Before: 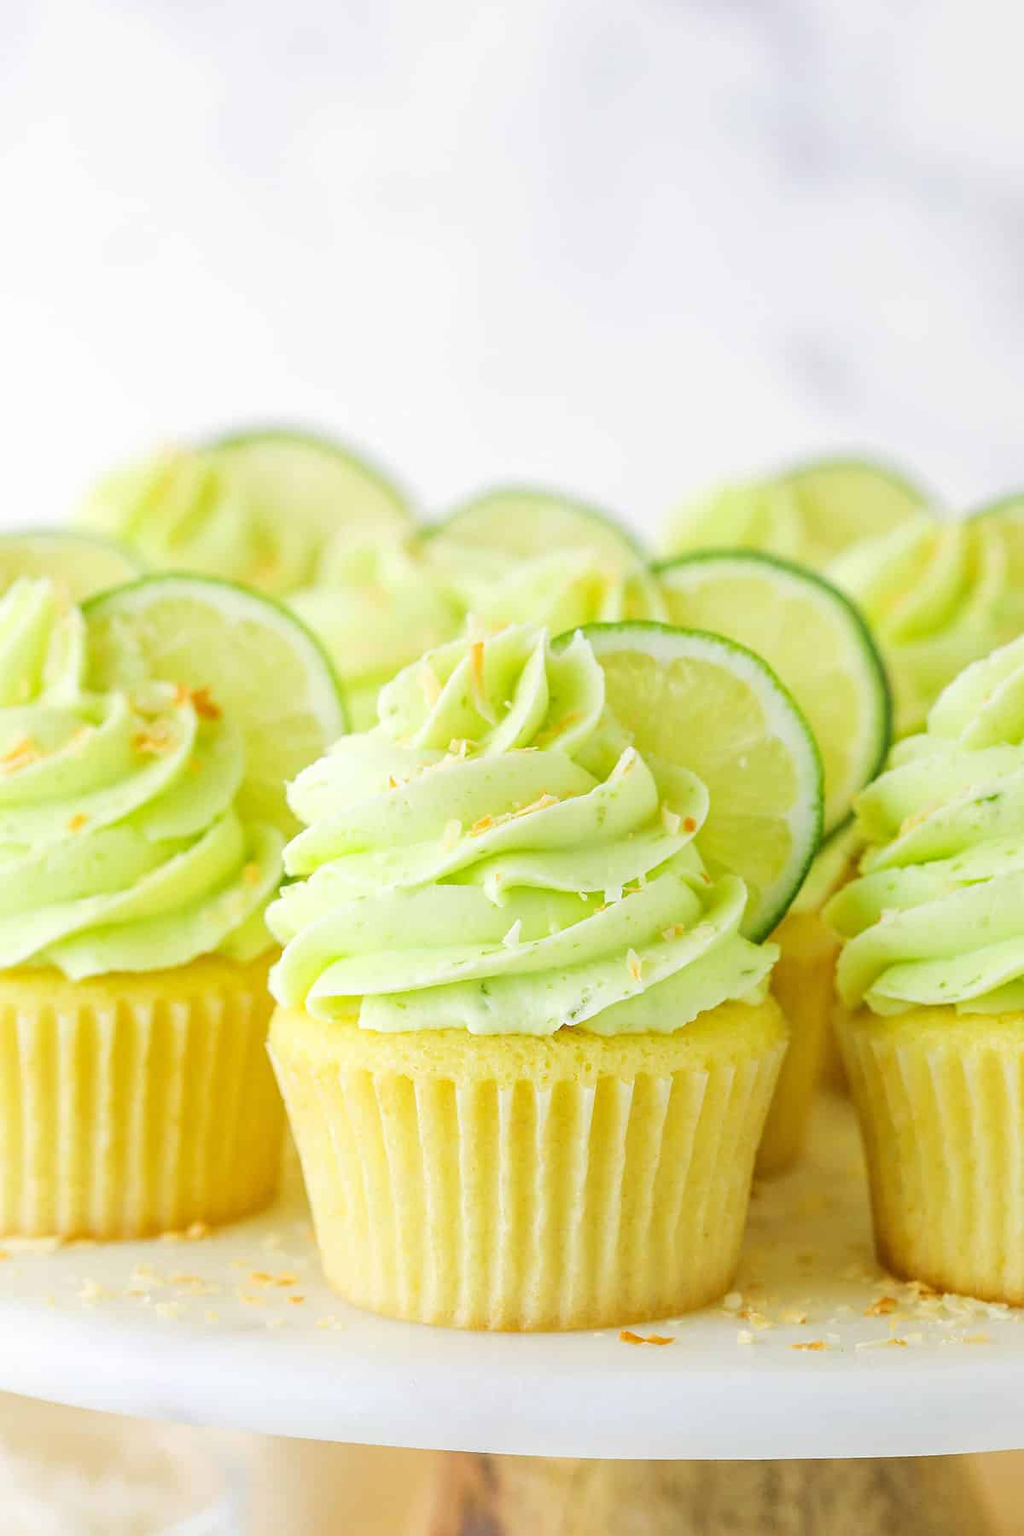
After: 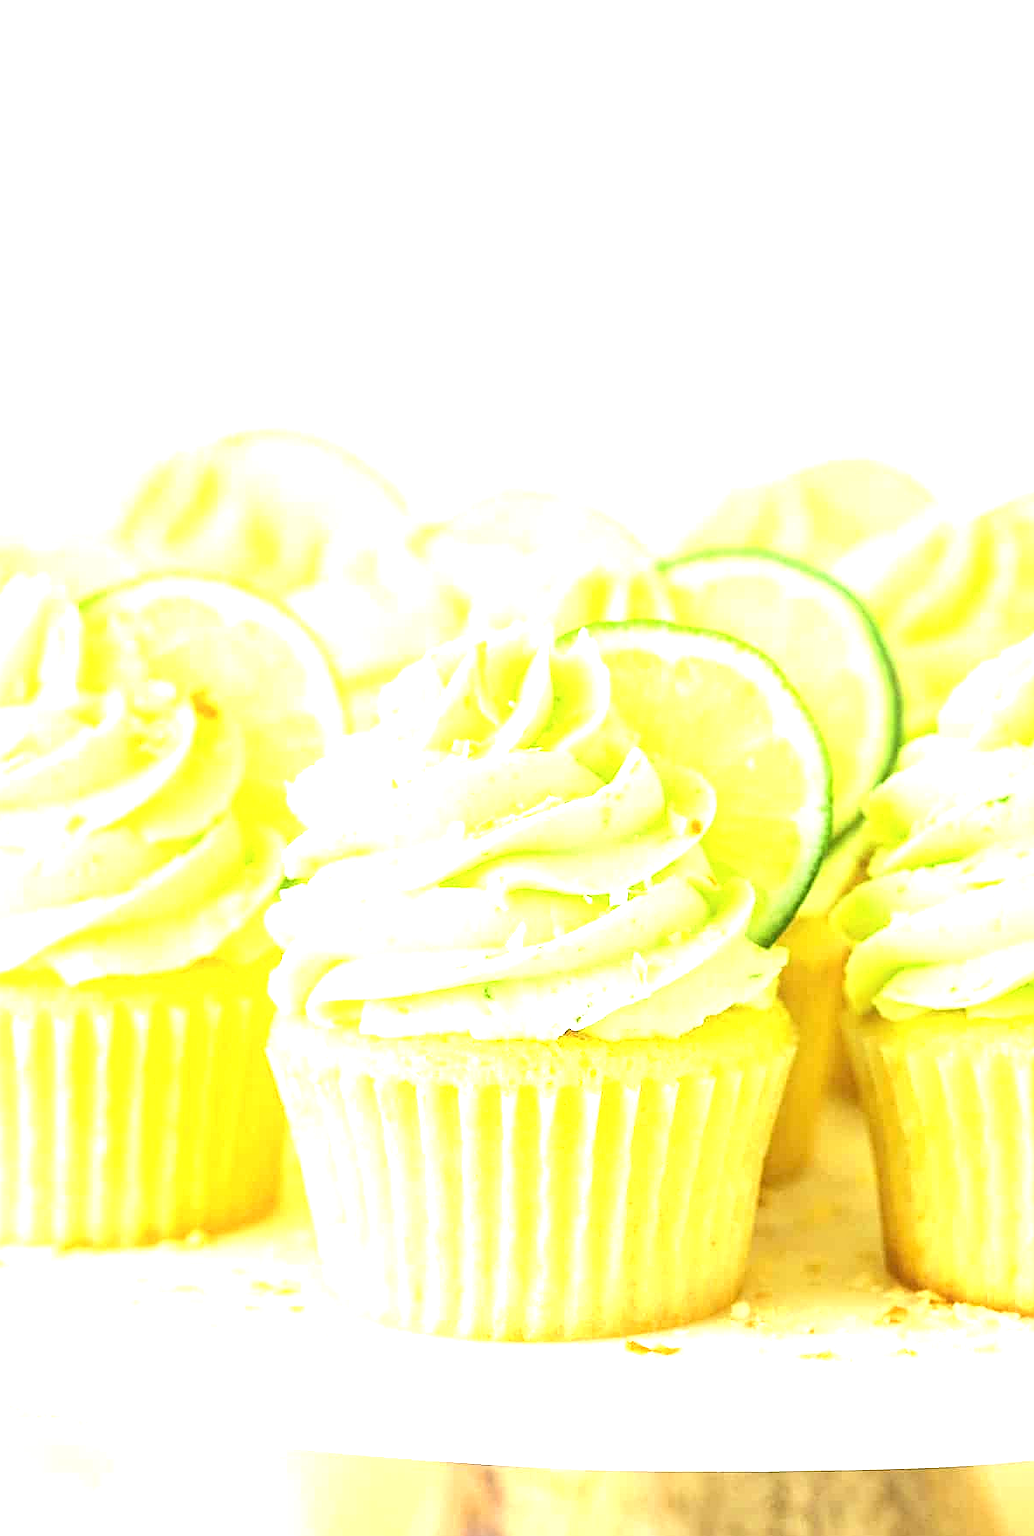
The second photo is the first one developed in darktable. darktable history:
contrast equalizer: octaves 7, y [[0.5, 0.5, 0.468, 0.5, 0.5, 0.5], [0.5 ×6], [0.5 ×6], [0 ×6], [0 ×6]]
color correction: highlights a* -2.83, highlights b* -1.94, shadows a* 2.14, shadows b* 2.74
sharpen: on, module defaults
crop: left 0.431%, top 0.725%, right 0.132%, bottom 0.818%
exposure: exposure 1.27 EV, compensate highlight preservation false
